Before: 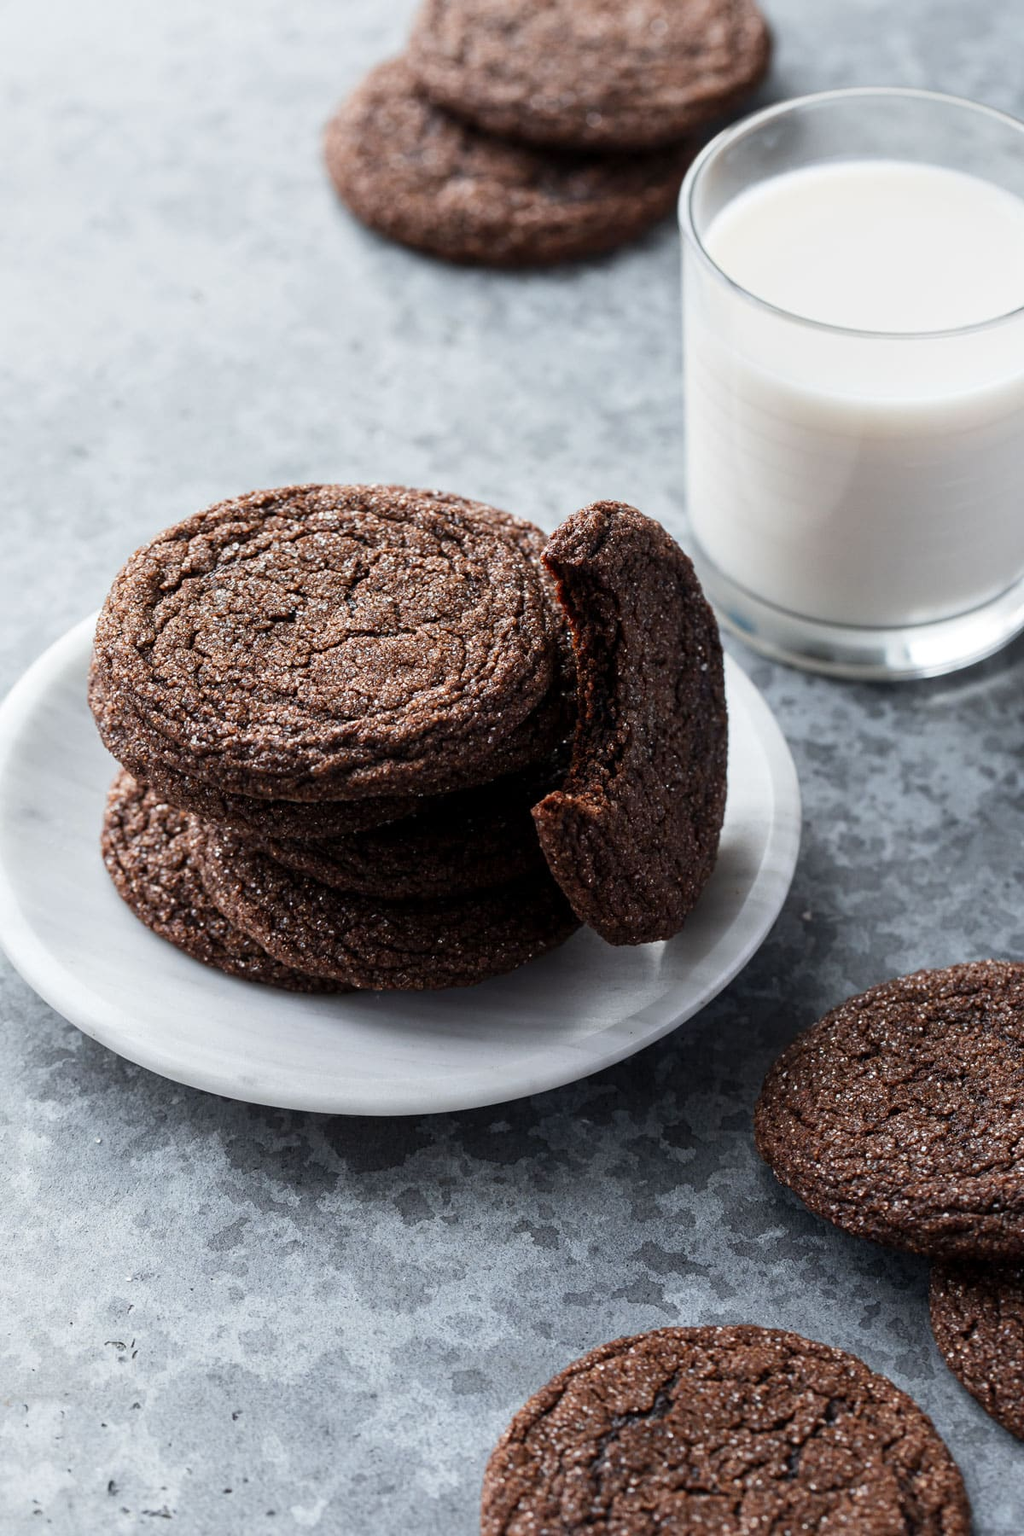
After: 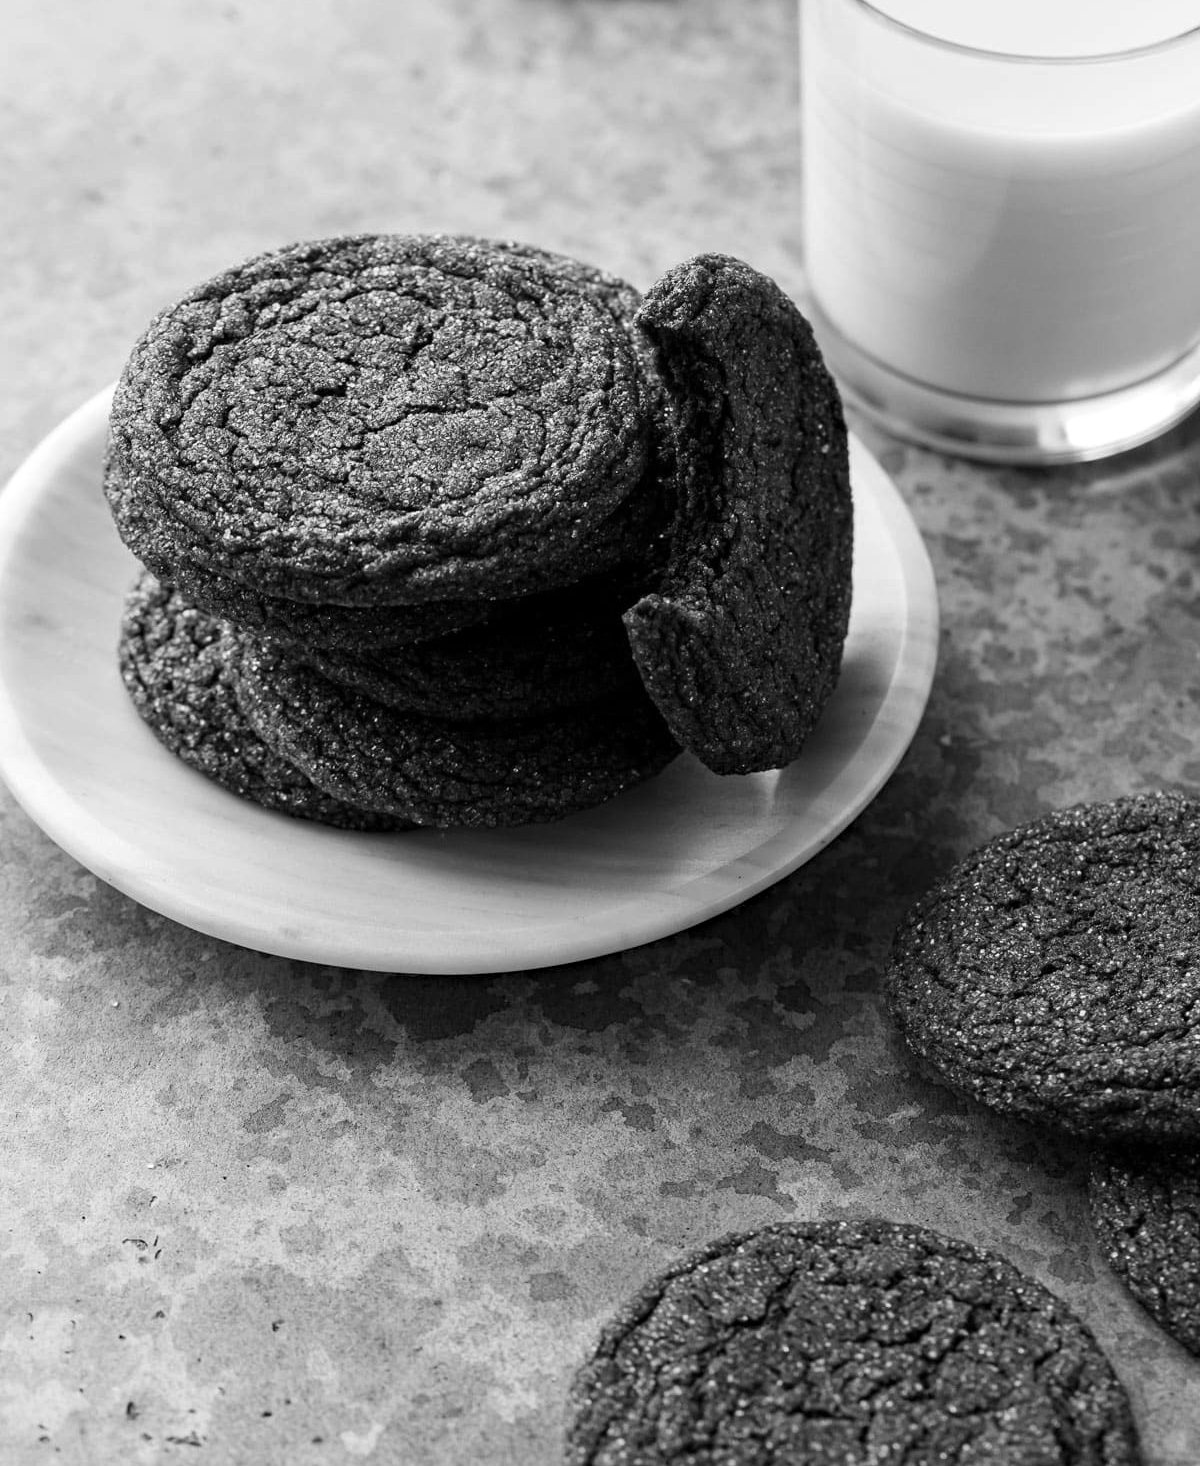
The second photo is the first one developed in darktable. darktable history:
monochrome: on, module defaults
crop and rotate: top 18.507%
haze removal: compatibility mode true, adaptive false
velvia: on, module defaults
